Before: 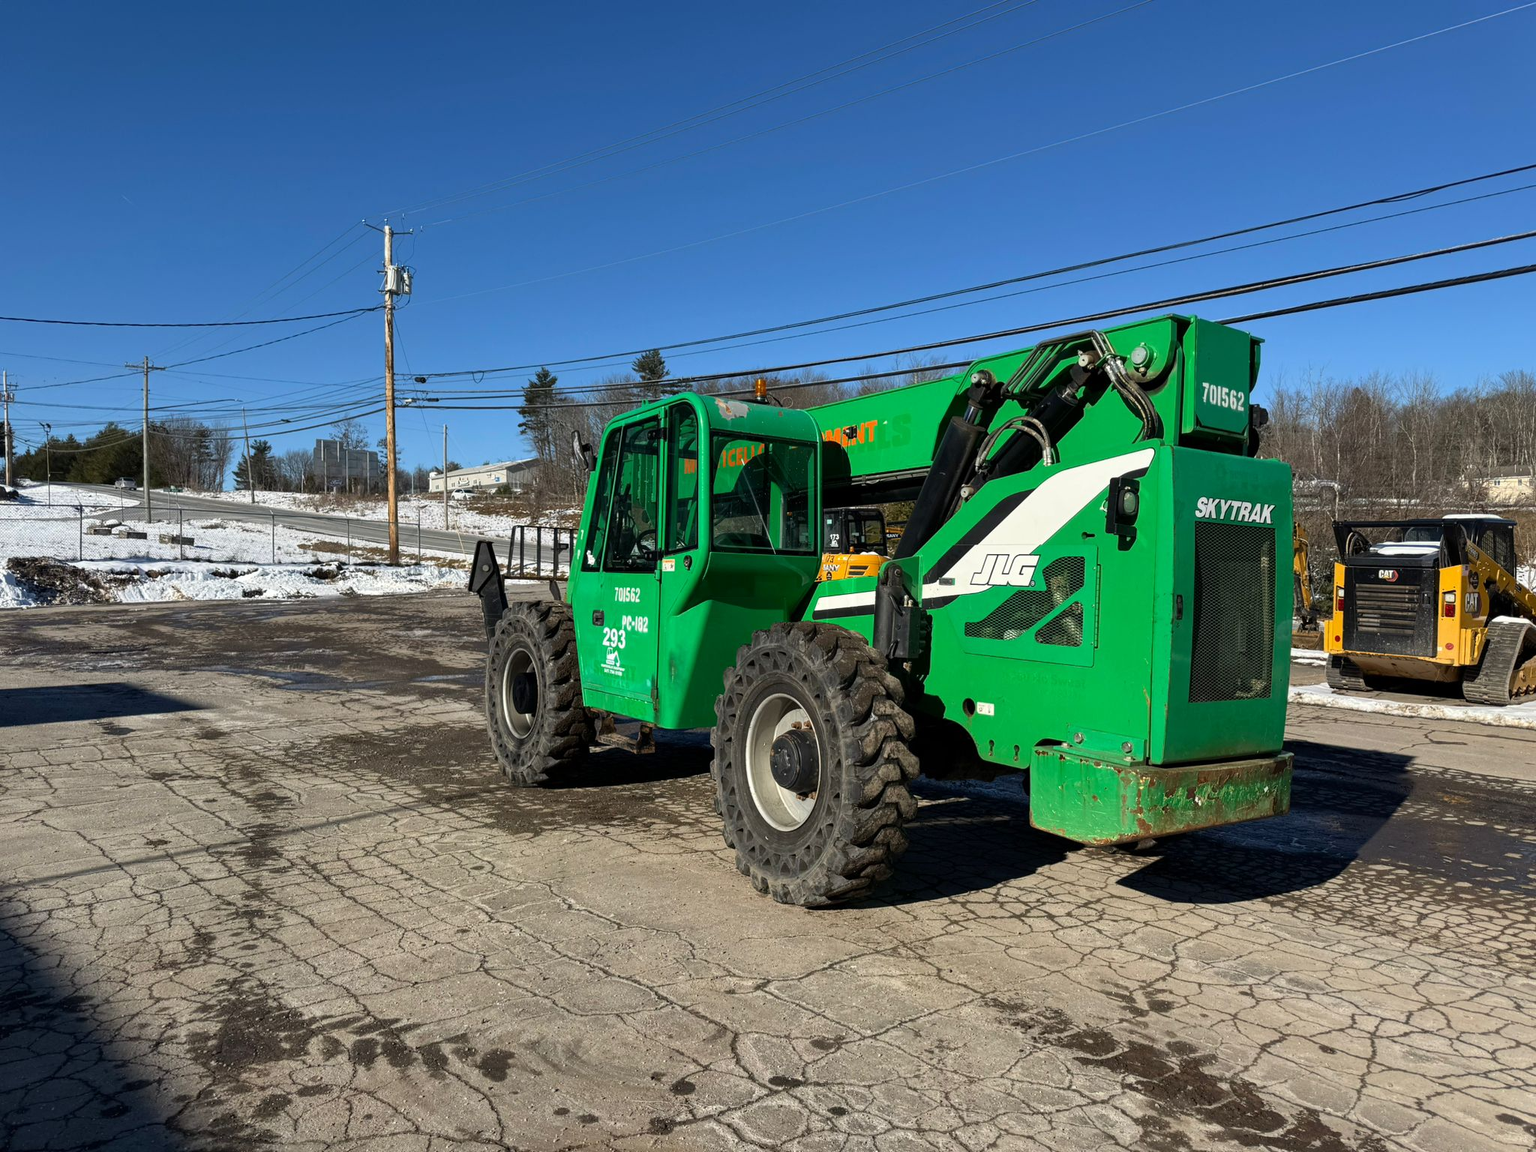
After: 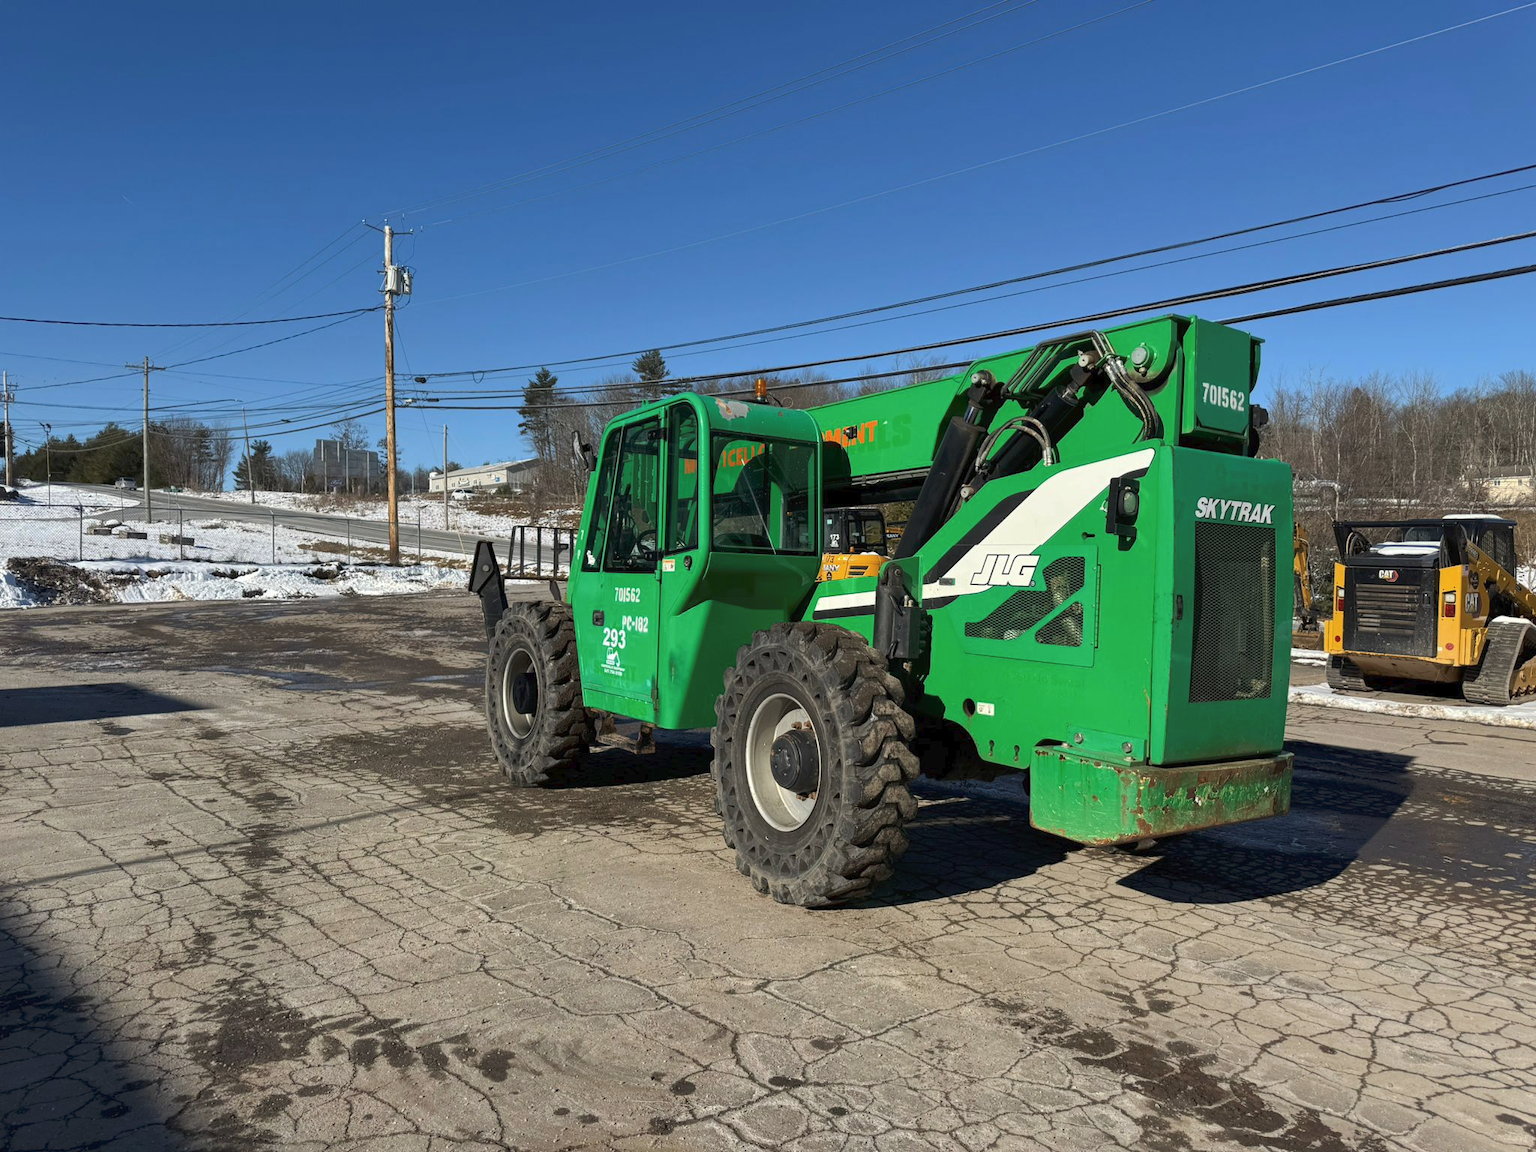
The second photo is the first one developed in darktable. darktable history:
tone curve: curves: ch0 [(0, 0) (0.003, 0.023) (0.011, 0.033) (0.025, 0.057) (0.044, 0.099) (0.069, 0.132) (0.1, 0.155) (0.136, 0.179) (0.177, 0.213) (0.224, 0.255) (0.277, 0.299) (0.335, 0.347) (0.399, 0.407) (0.468, 0.473) (0.543, 0.546) (0.623, 0.619) (0.709, 0.698) (0.801, 0.775) (0.898, 0.871) (1, 1)], preserve colors none
color balance: on, module defaults
